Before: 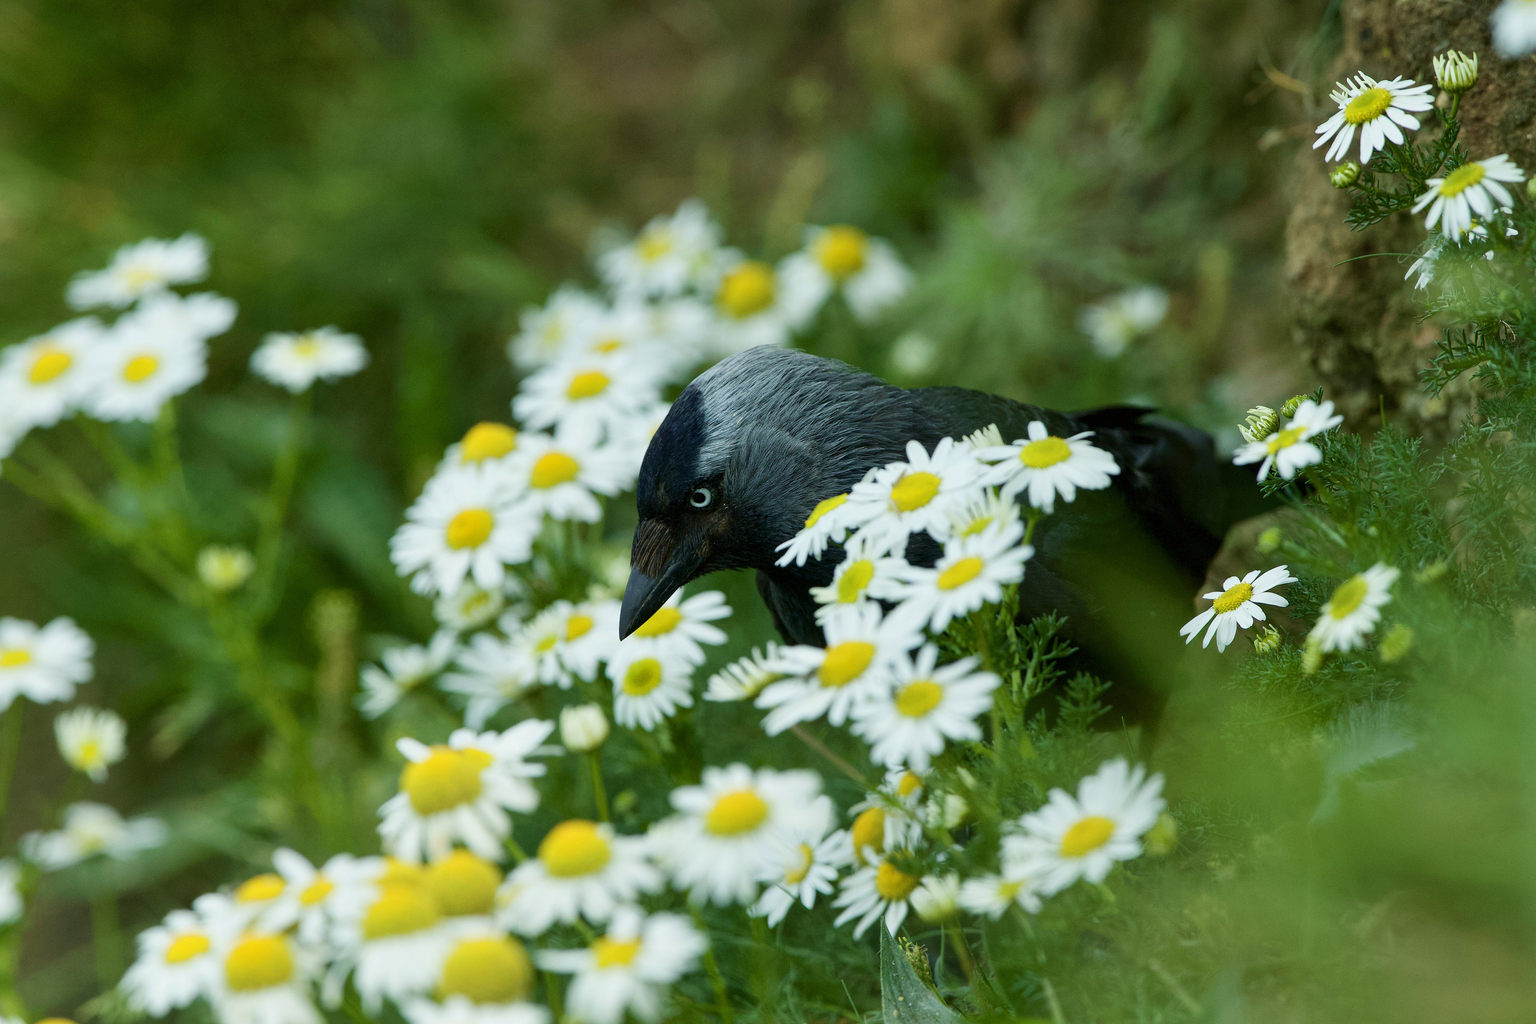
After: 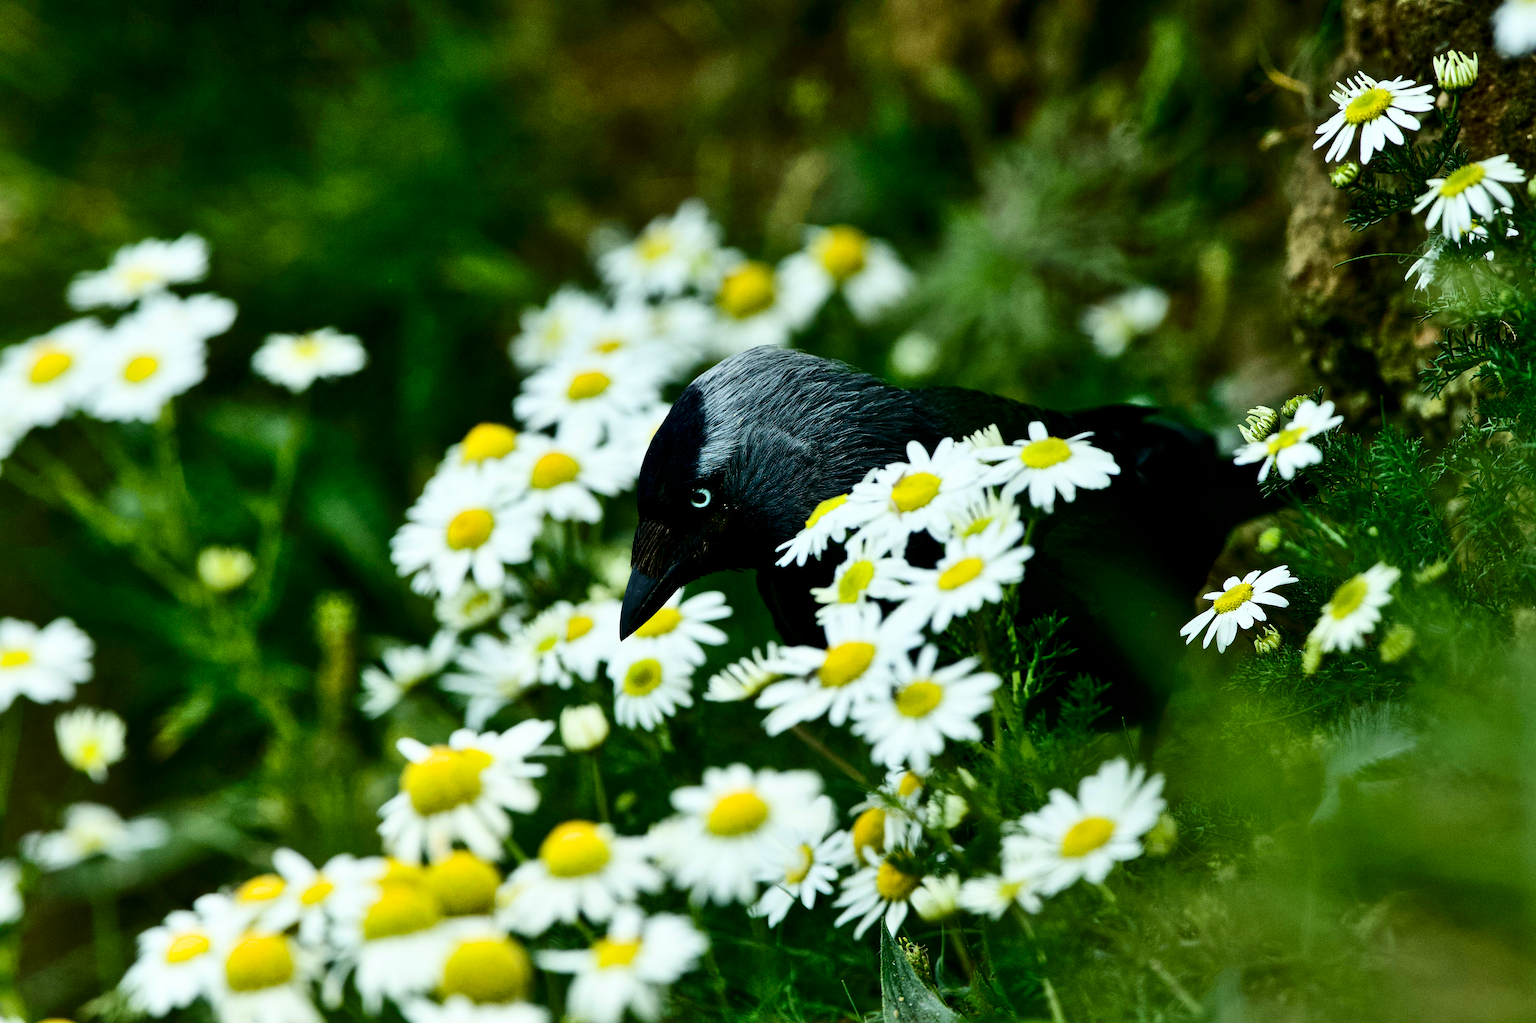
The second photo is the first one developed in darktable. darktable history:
shadows and highlights: white point adjustment 0.936, soften with gaussian
contrast brightness saturation: contrast 0.216, brightness -0.184, saturation 0.233
filmic rgb: black relative exposure -8.67 EV, white relative exposure 2.72 EV, target black luminance 0%, hardness 6.27, latitude 77.09%, contrast 1.327, shadows ↔ highlights balance -0.32%
